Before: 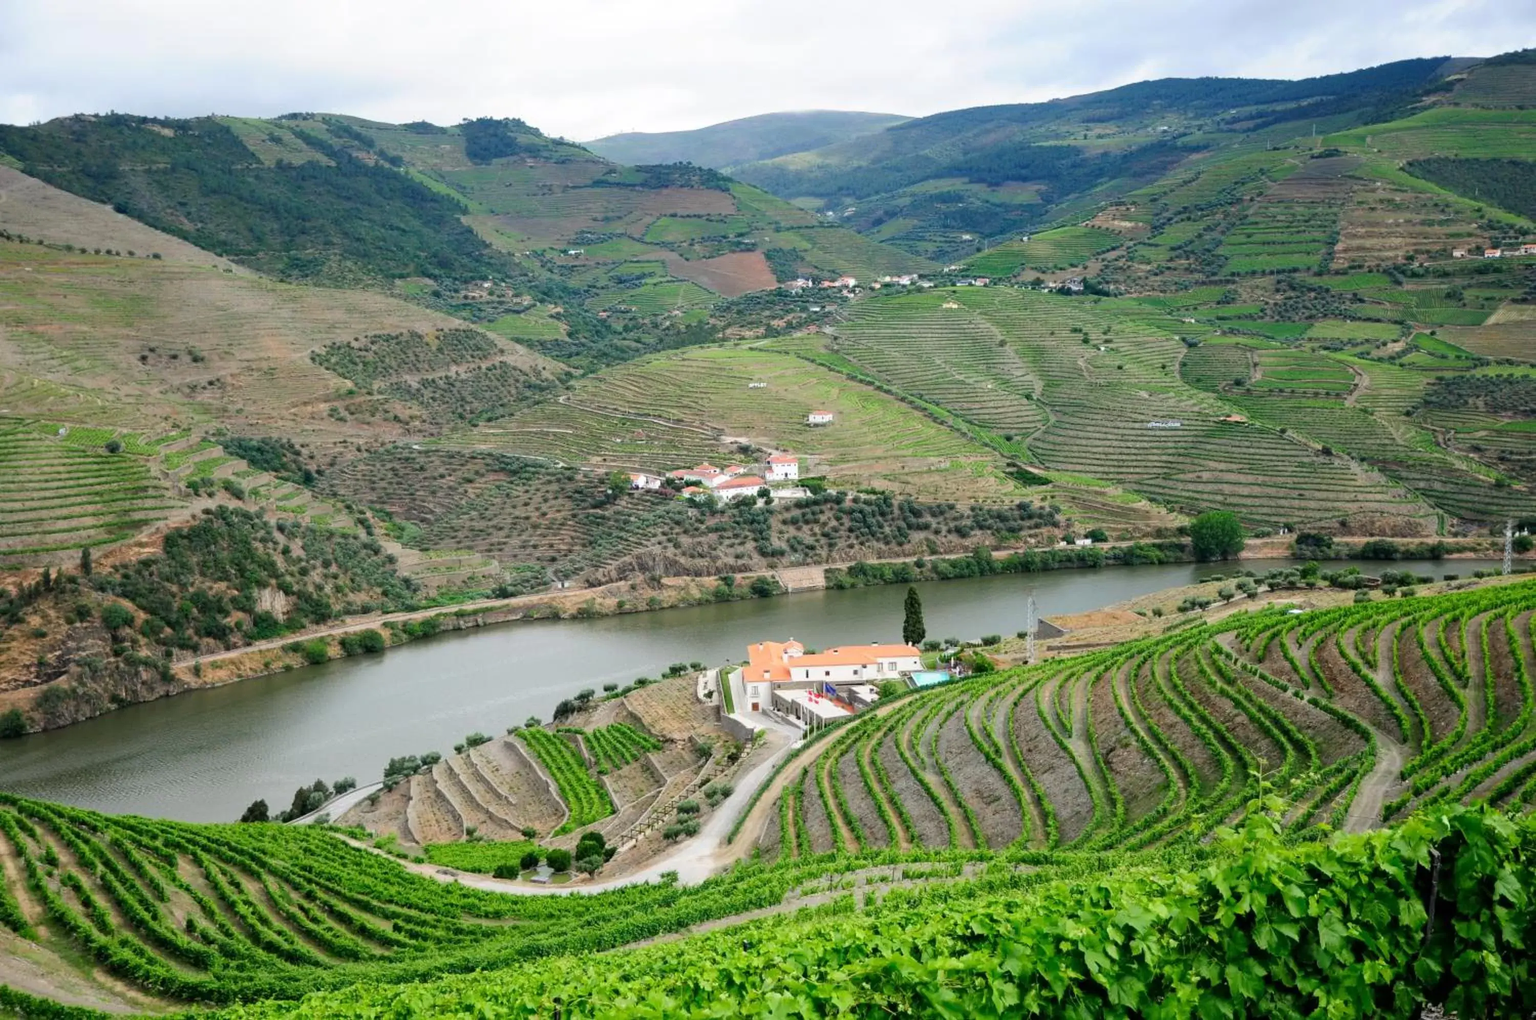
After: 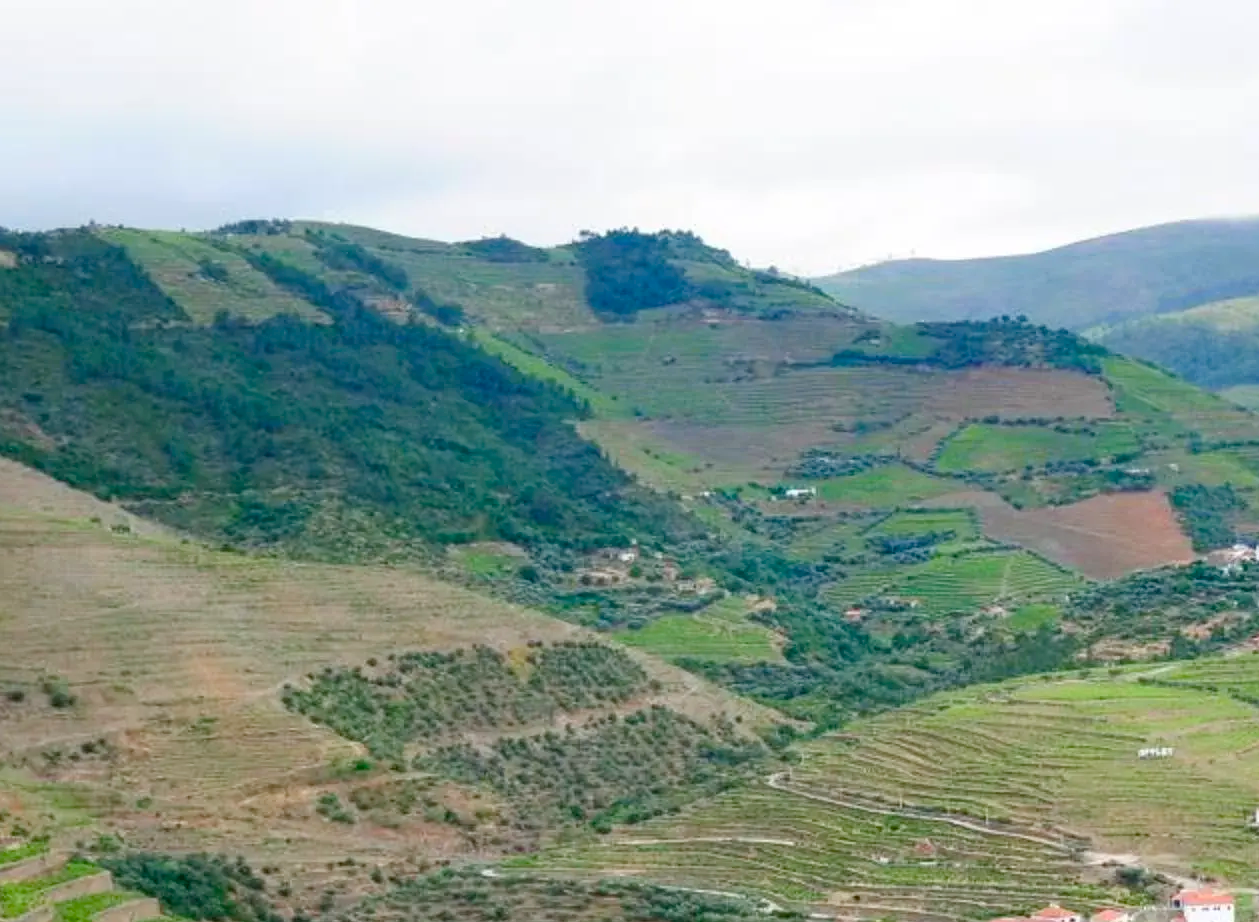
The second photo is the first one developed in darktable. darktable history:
crop and rotate: left 10.817%, top 0.062%, right 47.194%, bottom 53.626%
color balance rgb: perceptual saturation grading › global saturation 35%, perceptual saturation grading › highlights -30%, perceptual saturation grading › shadows 35%, perceptual brilliance grading › global brilliance 3%, perceptual brilliance grading › highlights -3%, perceptual brilliance grading › shadows 3%
